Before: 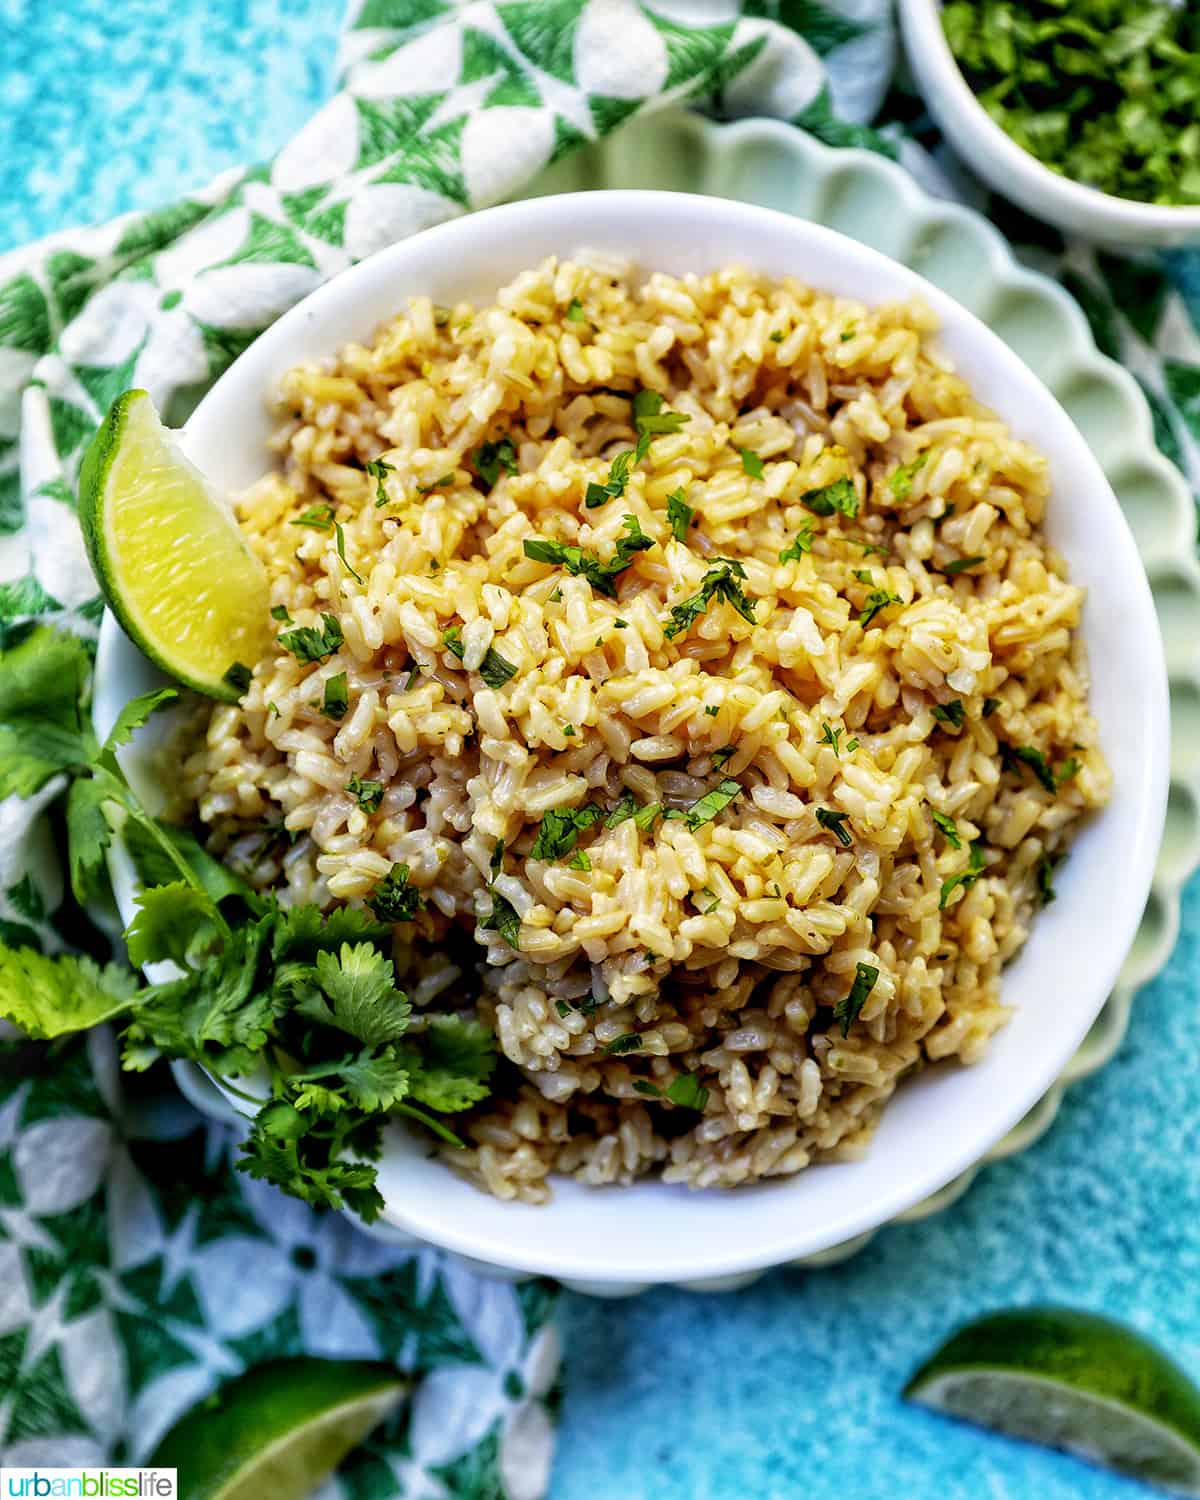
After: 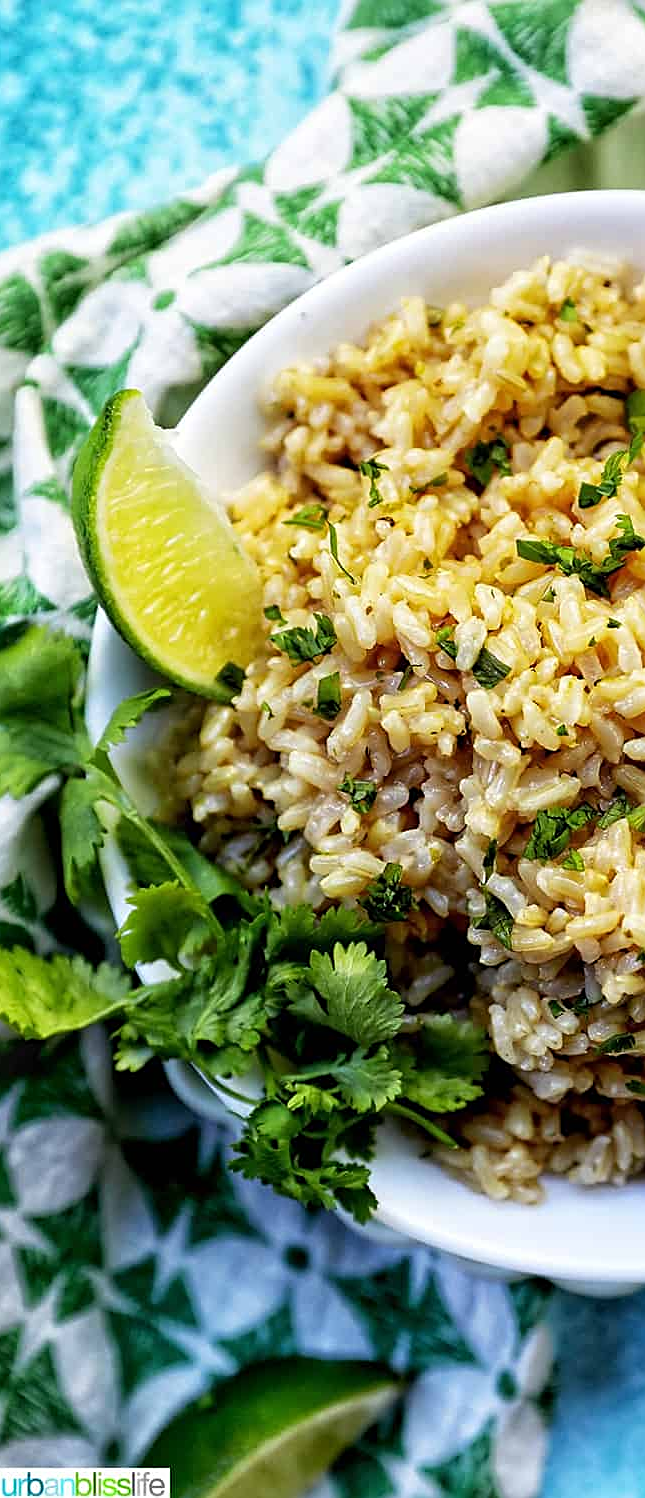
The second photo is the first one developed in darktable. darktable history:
sharpen: on, module defaults
crop: left 0.587%, right 45.588%, bottom 0.086%
